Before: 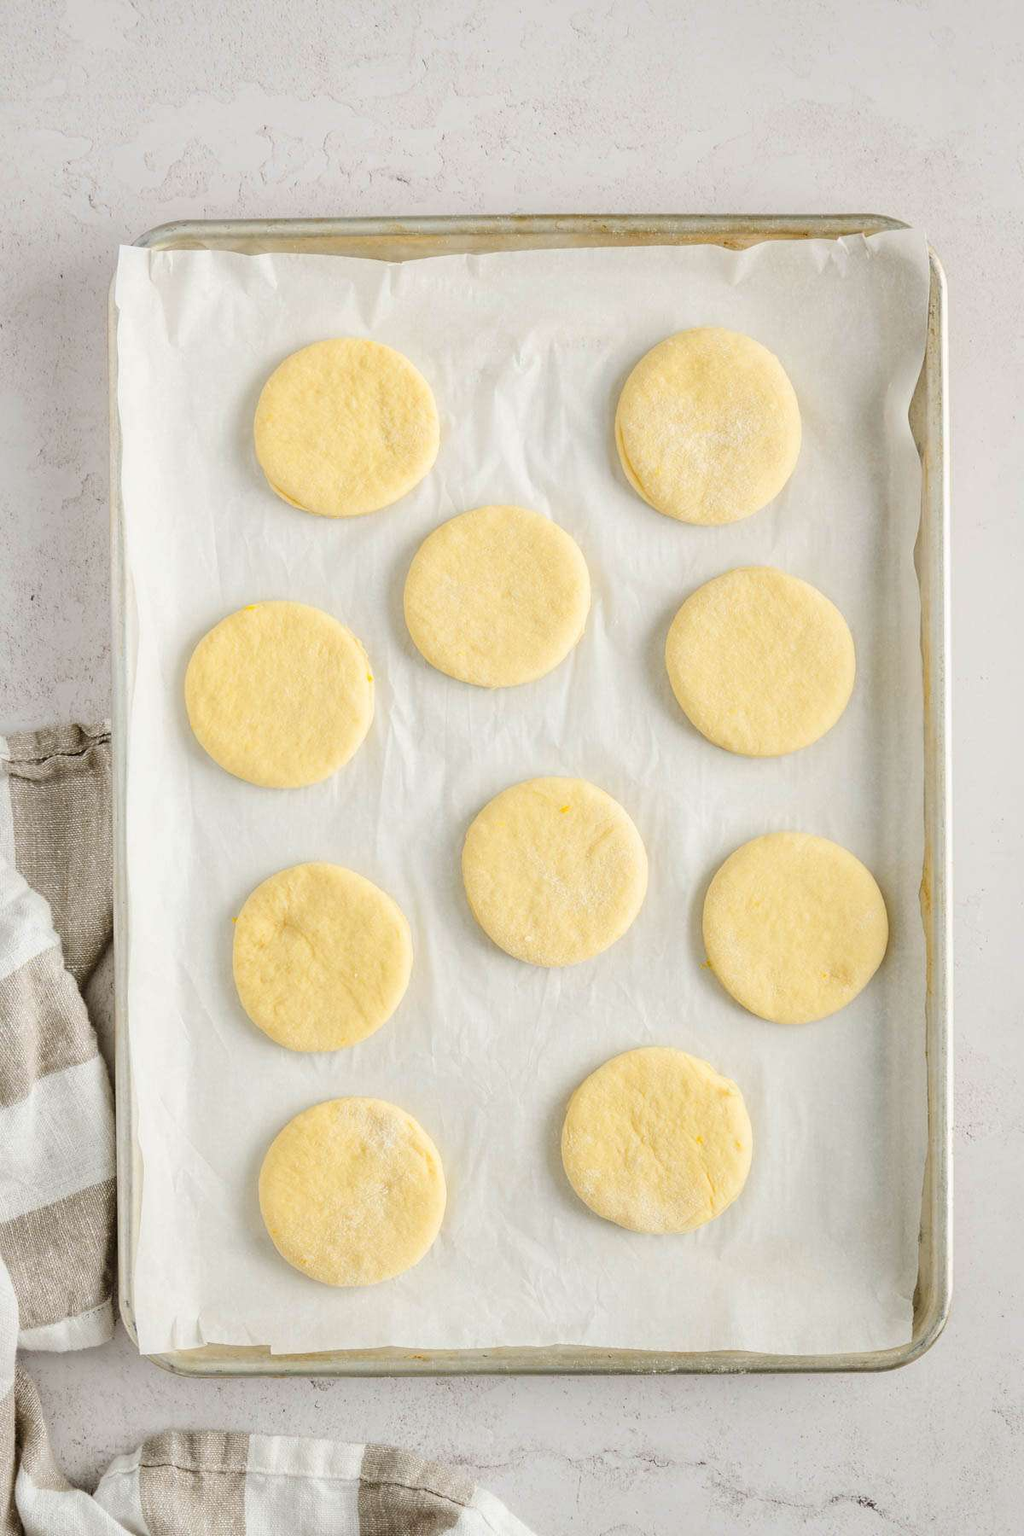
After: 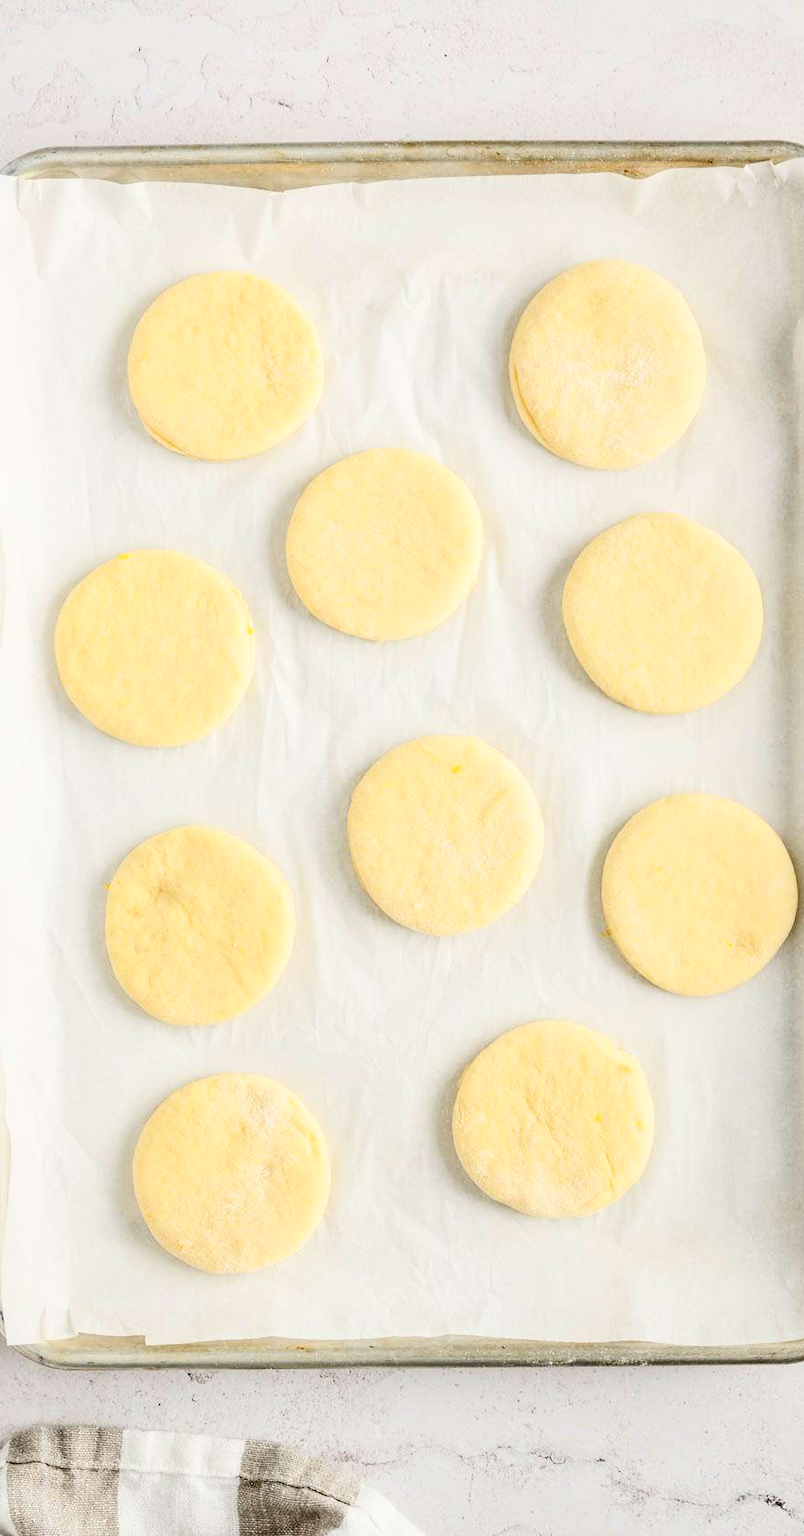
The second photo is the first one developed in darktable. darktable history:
contrast brightness saturation: contrast 0.291
crop and rotate: left 13.056%, top 5.319%, right 12.524%
